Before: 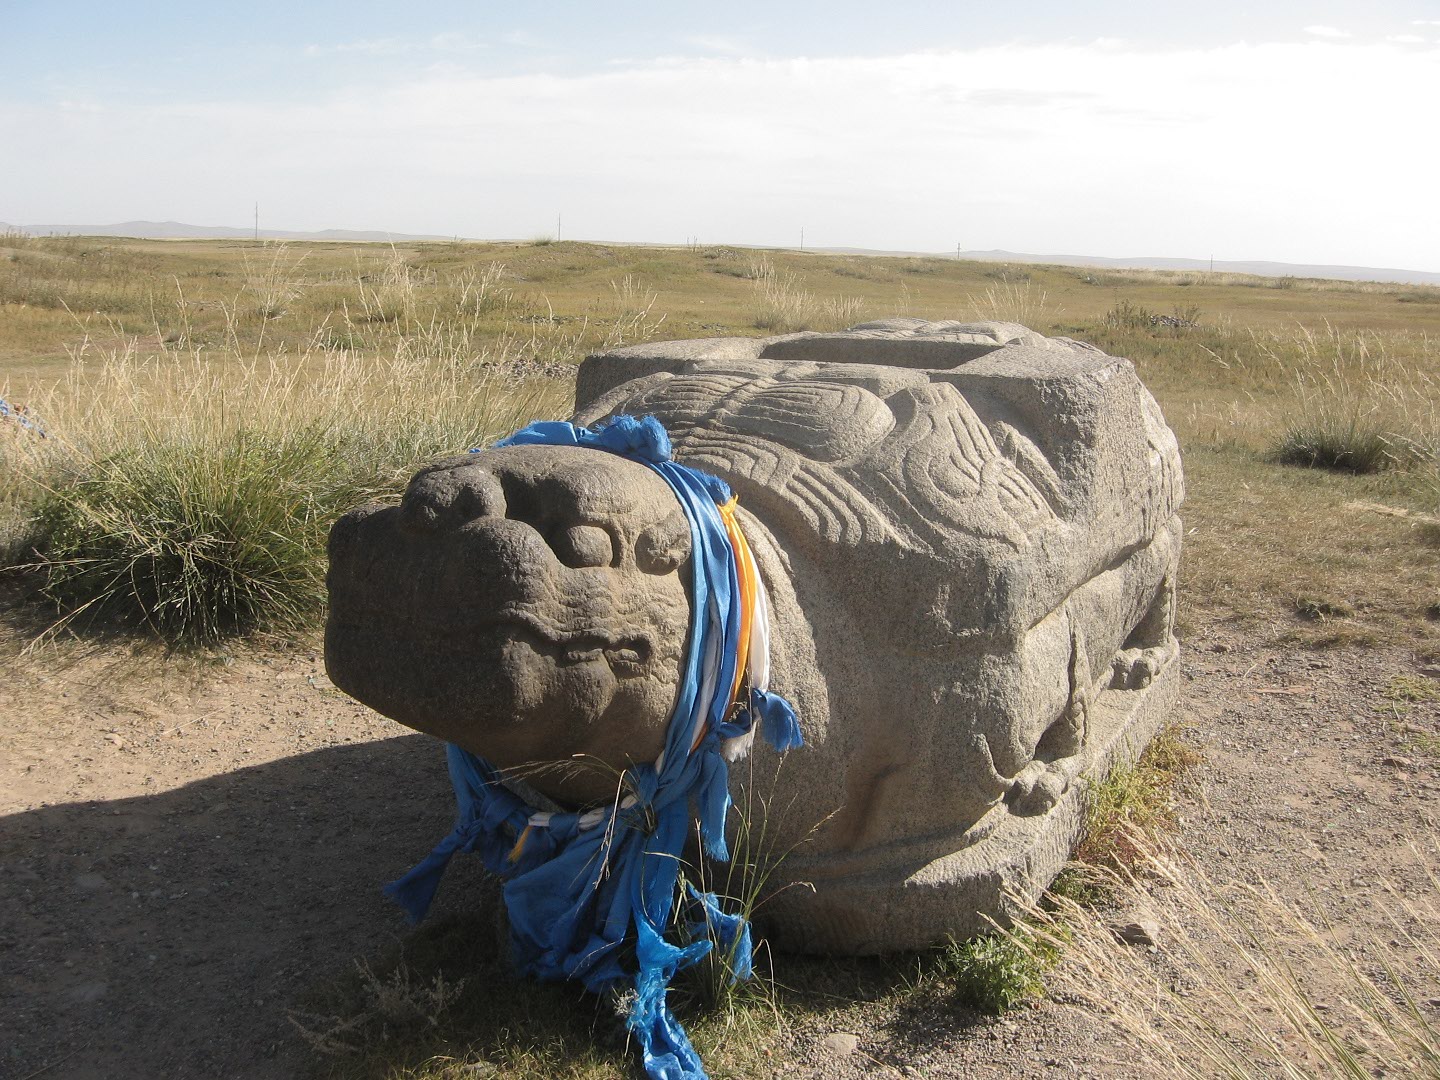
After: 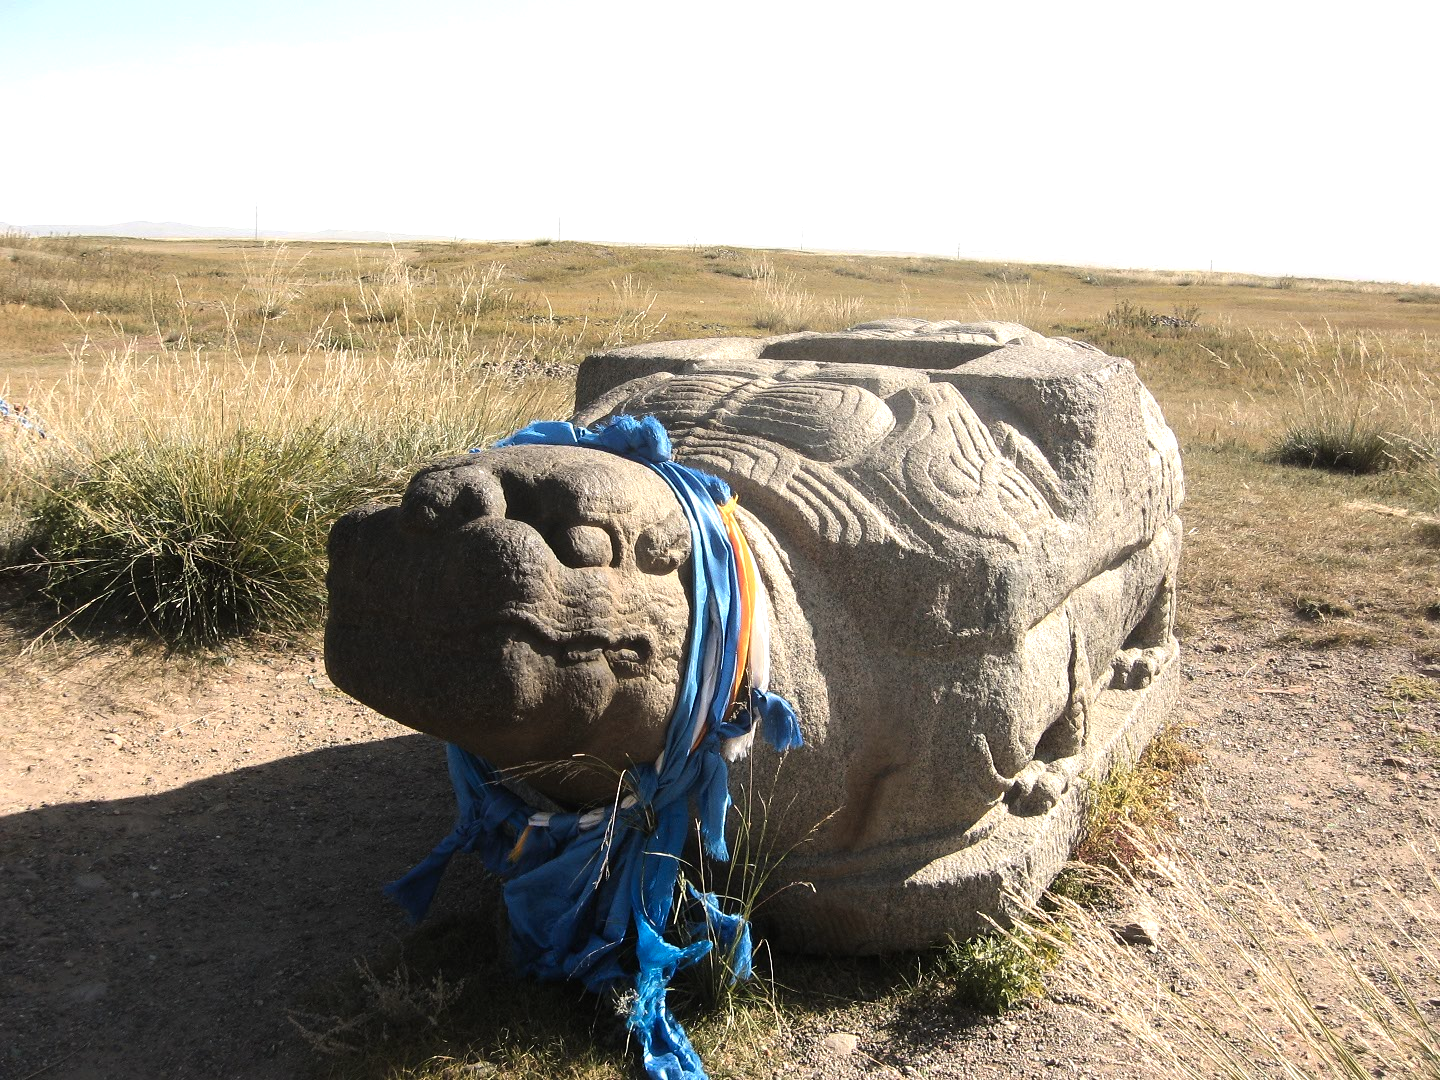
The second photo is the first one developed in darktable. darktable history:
tone equalizer: -8 EV -0.75 EV, -7 EV -0.7 EV, -6 EV -0.6 EV, -5 EV -0.4 EV, -3 EV 0.4 EV, -2 EV 0.6 EV, -1 EV 0.7 EV, +0 EV 0.75 EV, edges refinement/feathering 500, mask exposure compensation -1.57 EV, preserve details no
color zones: curves: ch1 [(0.309, 0.524) (0.41, 0.329) (0.508, 0.509)]; ch2 [(0.25, 0.457) (0.75, 0.5)]
white balance: emerald 1
